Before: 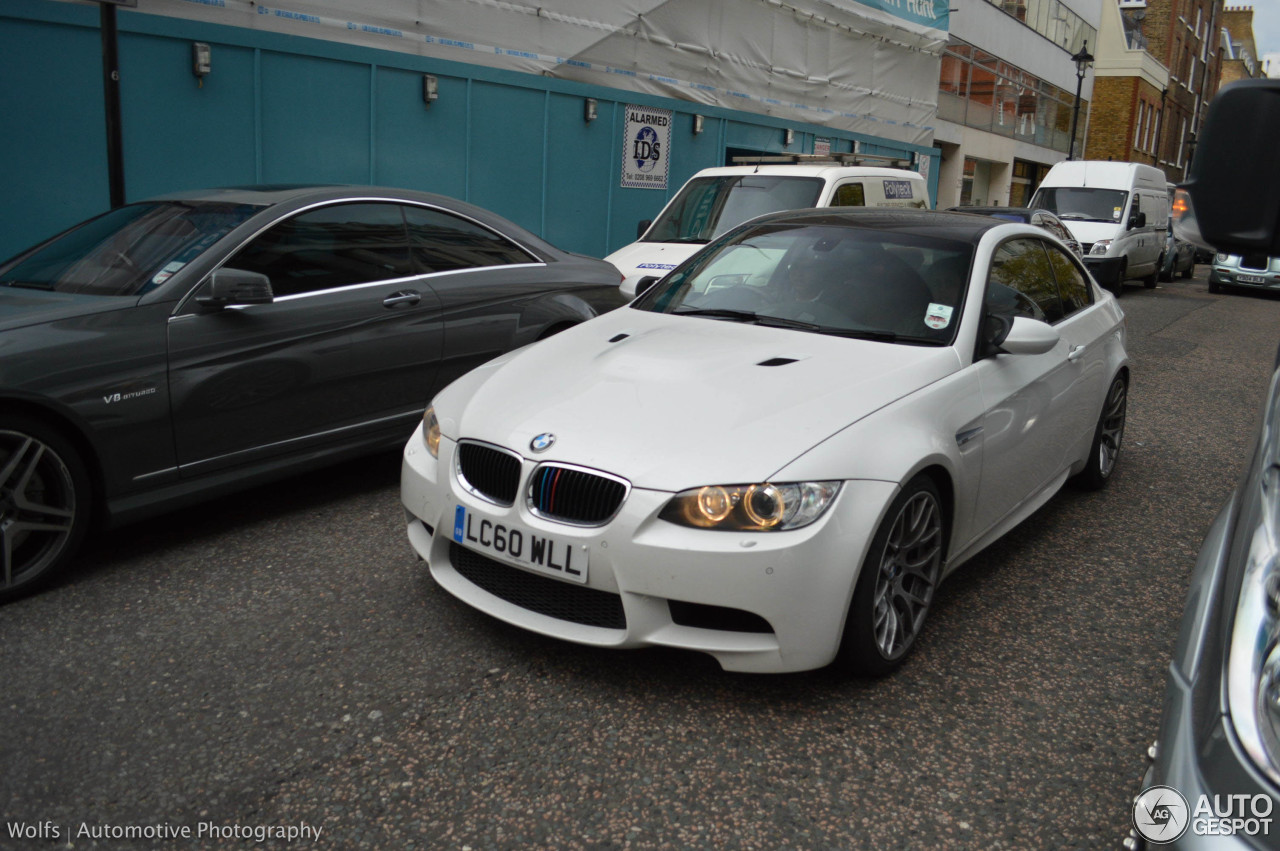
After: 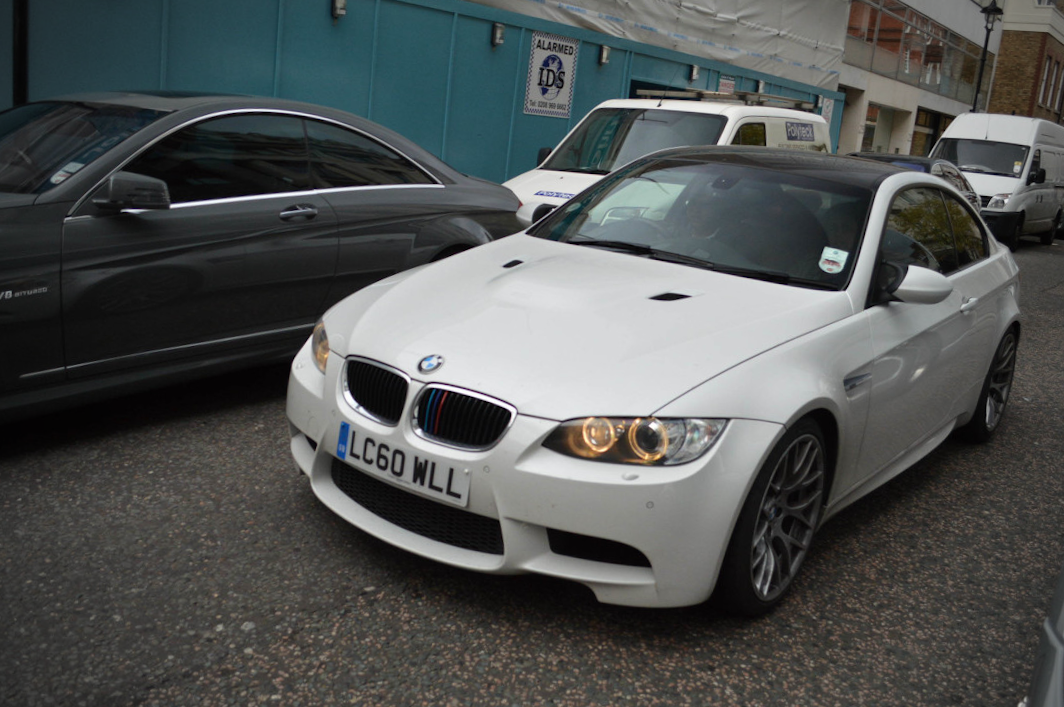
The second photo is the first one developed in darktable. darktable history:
crop and rotate: angle -3.27°, left 5.211%, top 5.211%, right 4.607%, bottom 4.607%
vignetting: fall-off start 71.74%
